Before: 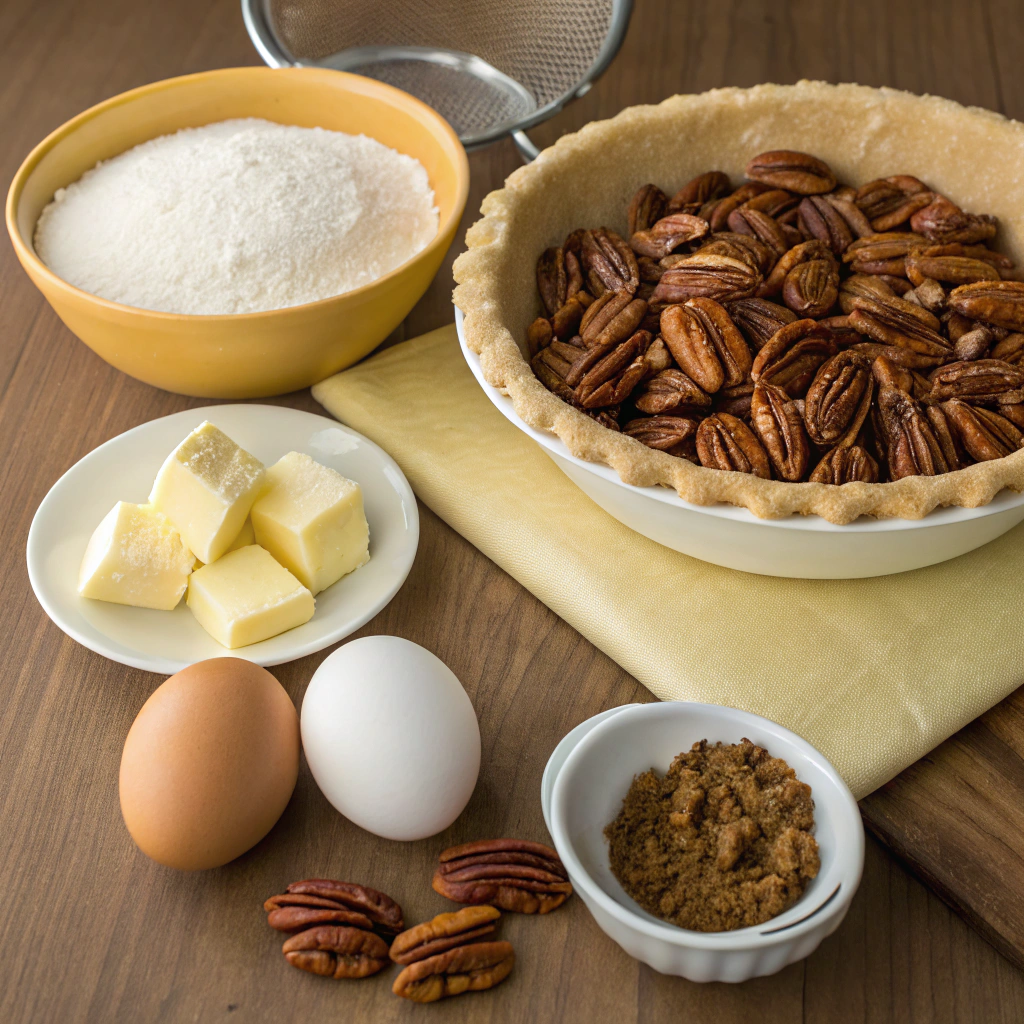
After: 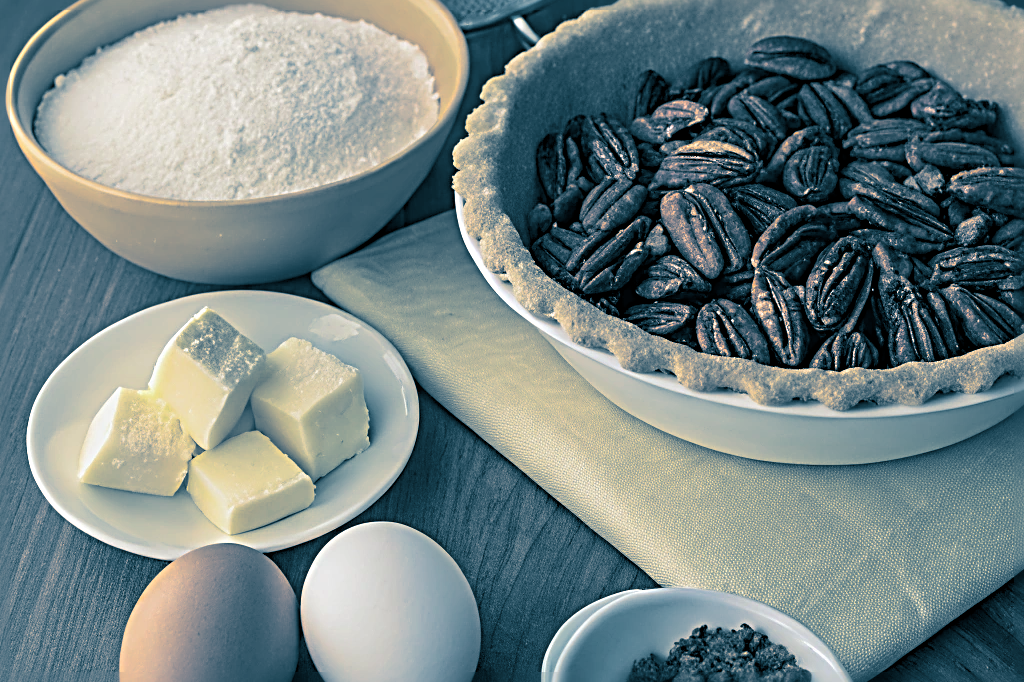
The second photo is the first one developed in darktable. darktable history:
crop: top 11.166%, bottom 22.168%
sharpen: radius 3.69, amount 0.928
color zones: curves: ch1 [(0.25, 0.5) (0.747, 0.71)]
exposure: exposure -0.157 EV, compensate highlight preservation false
split-toning: shadows › hue 212.4°, balance -70
